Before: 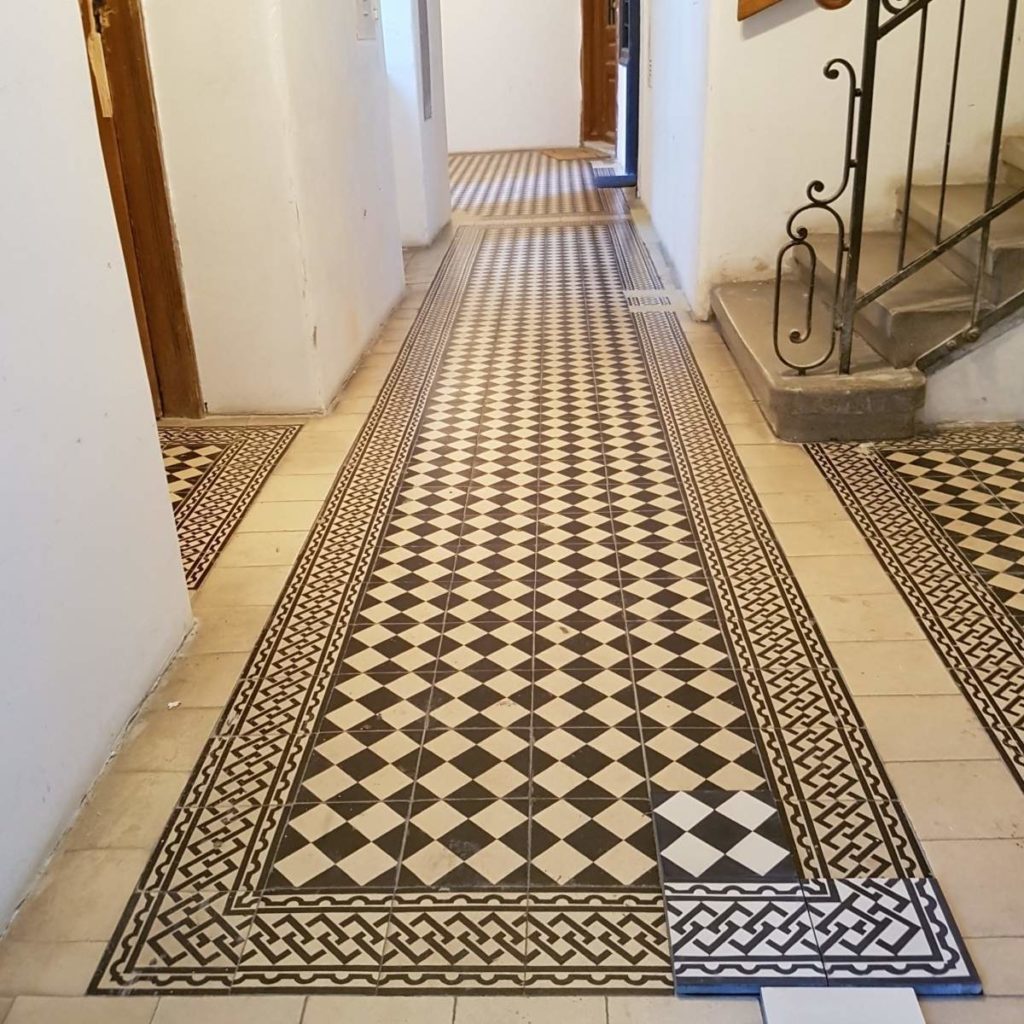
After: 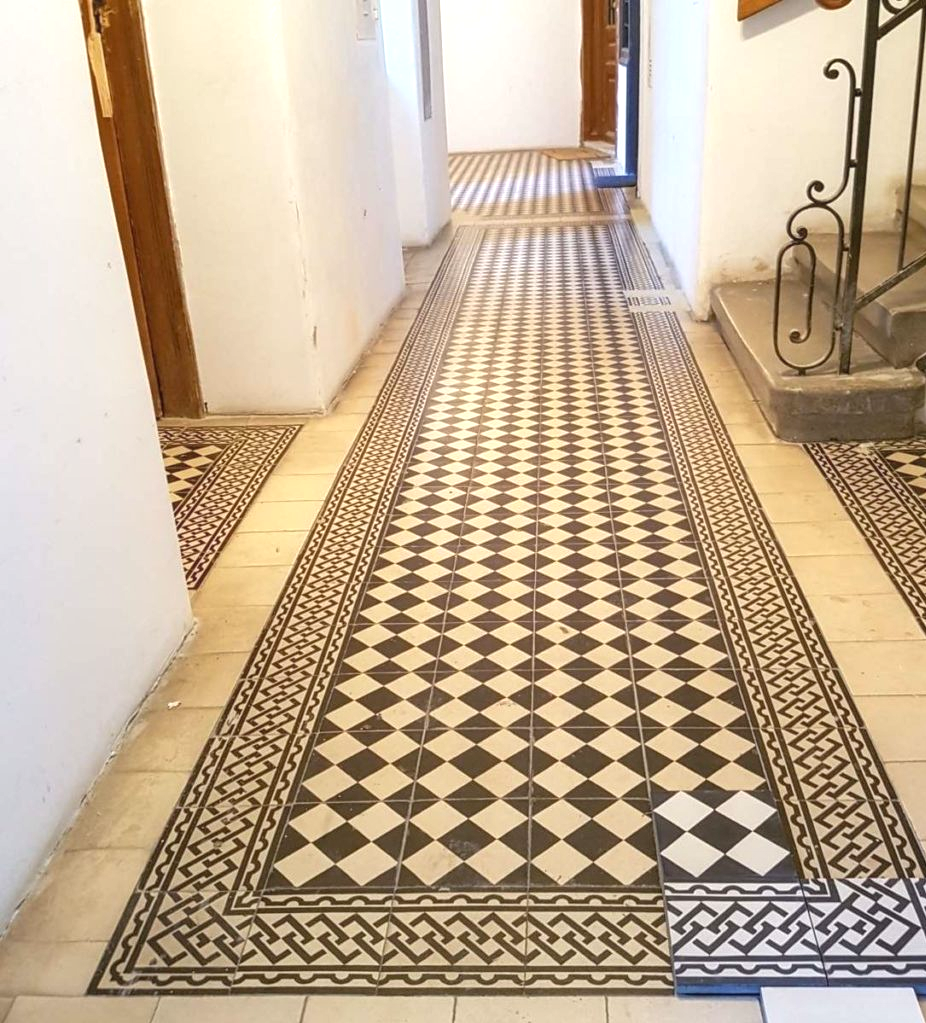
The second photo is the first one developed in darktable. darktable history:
crop: right 9.508%, bottom 0.039%
exposure: black level correction 0.001, exposure 0.499 EV, compensate exposure bias true, compensate highlight preservation false
local contrast: on, module defaults
contrast equalizer: octaves 7, y [[0.511, 0.558, 0.631, 0.632, 0.559, 0.512], [0.5 ×6], [0.507, 0.559, 0.627, 0.644, 0.647, 0.647], [0 ×6], [0 ×6]], mix -0.372
